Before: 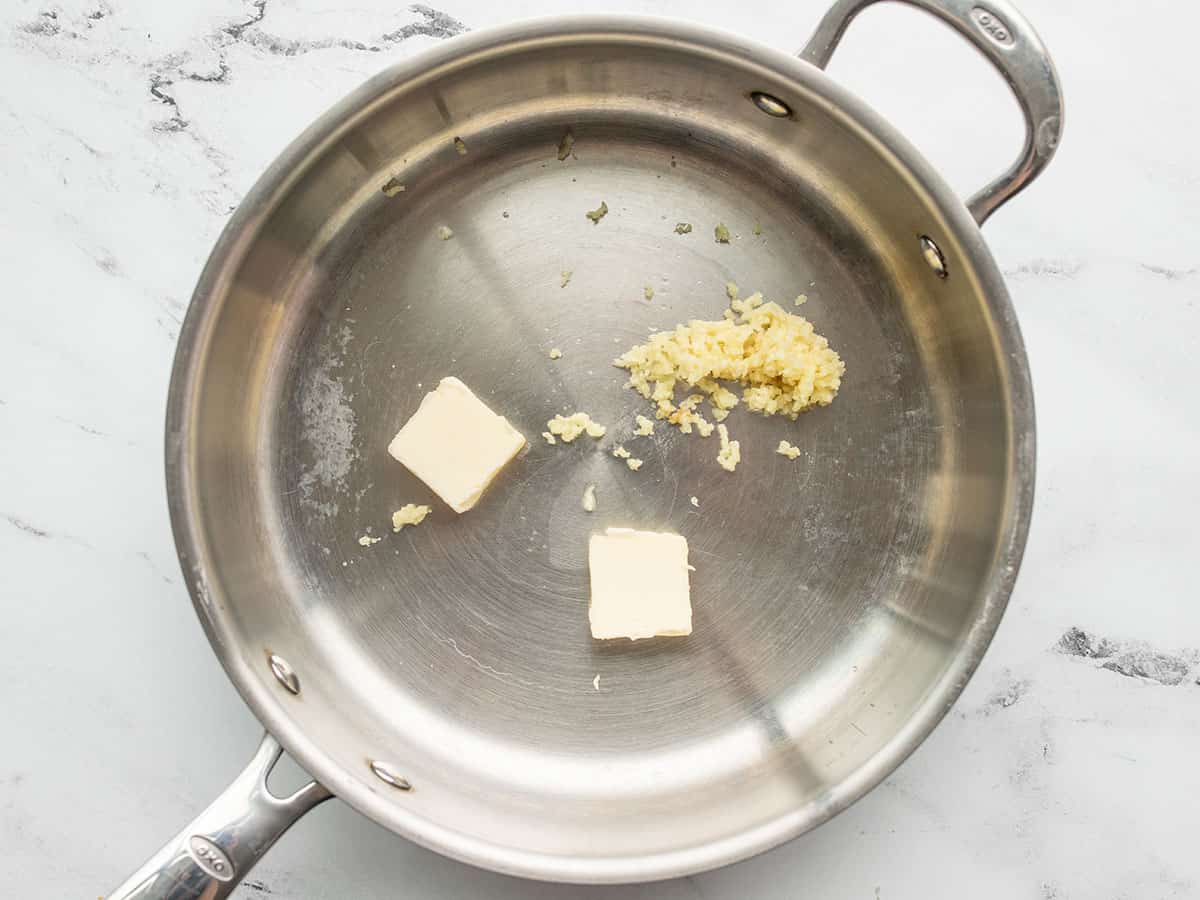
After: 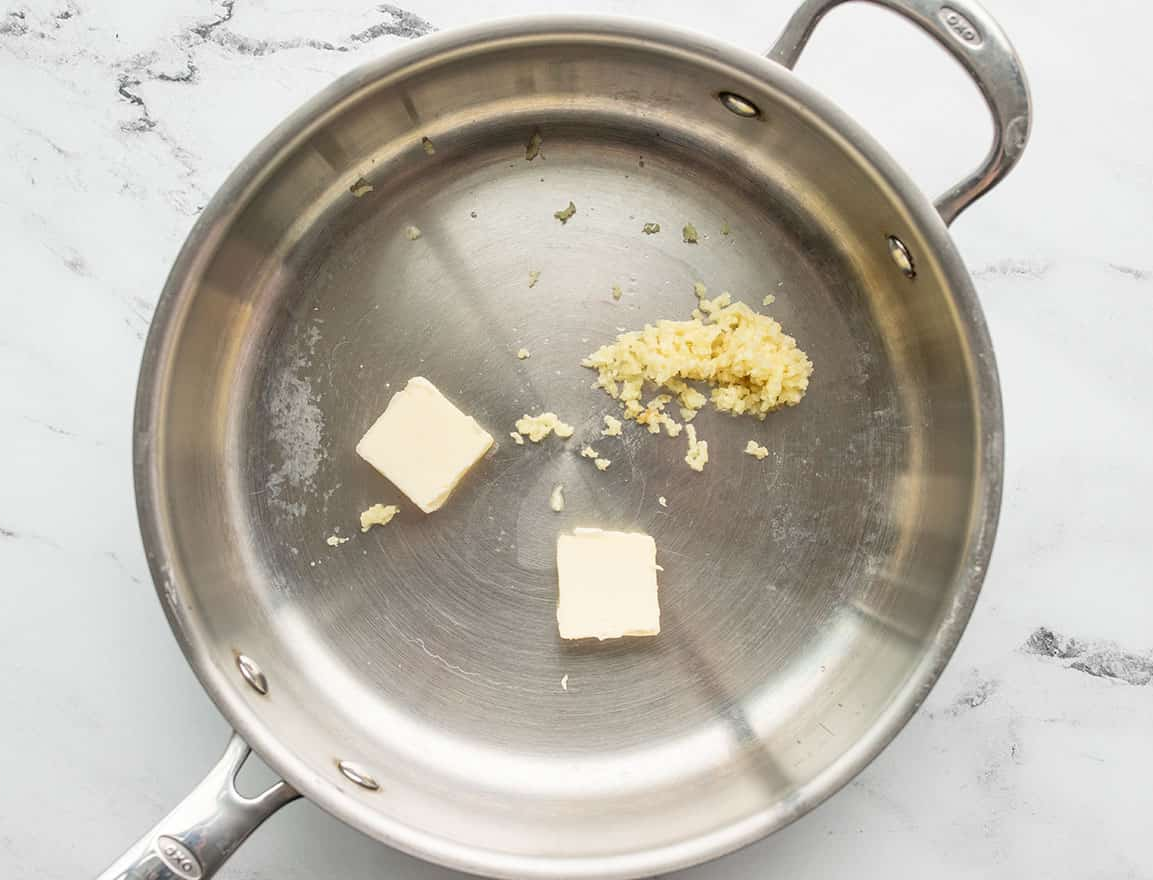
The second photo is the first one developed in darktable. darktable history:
crop and rotate: left 2.713%, right 1.143%, bottom 2.115%
